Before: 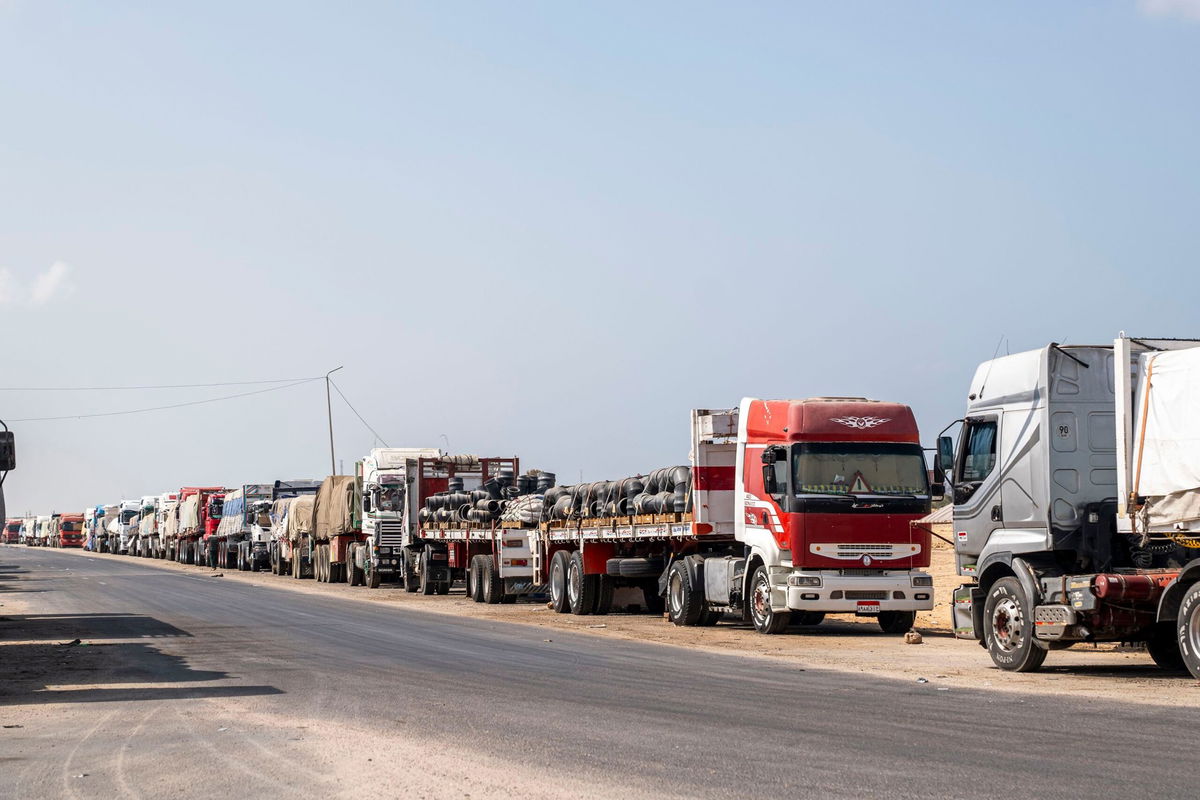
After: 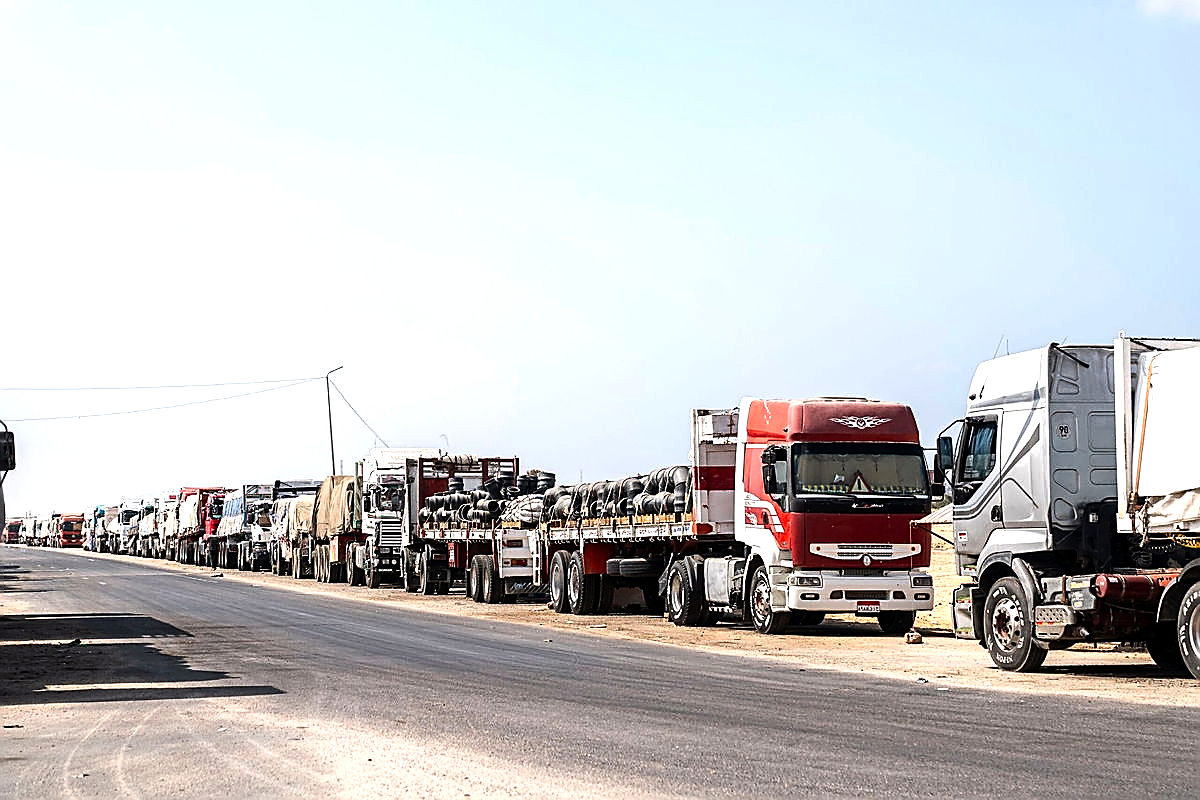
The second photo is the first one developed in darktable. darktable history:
sharpen: radius 1.4, amount 1.25, threshold 0.7
tone equalizer: -8 EV -0.75 EV, -7 EV -0.7 EV, -6 EV -0.6 EV, -5 EV -0.4 EV, -3 EV 0.4 EV, -2 EV 0.6 EV, -1 EV 0.7 EV, +0 EV 0.75 EV, edges refinement/feathering 500, mask exposure compensation -1.57 EV, preserve details no
